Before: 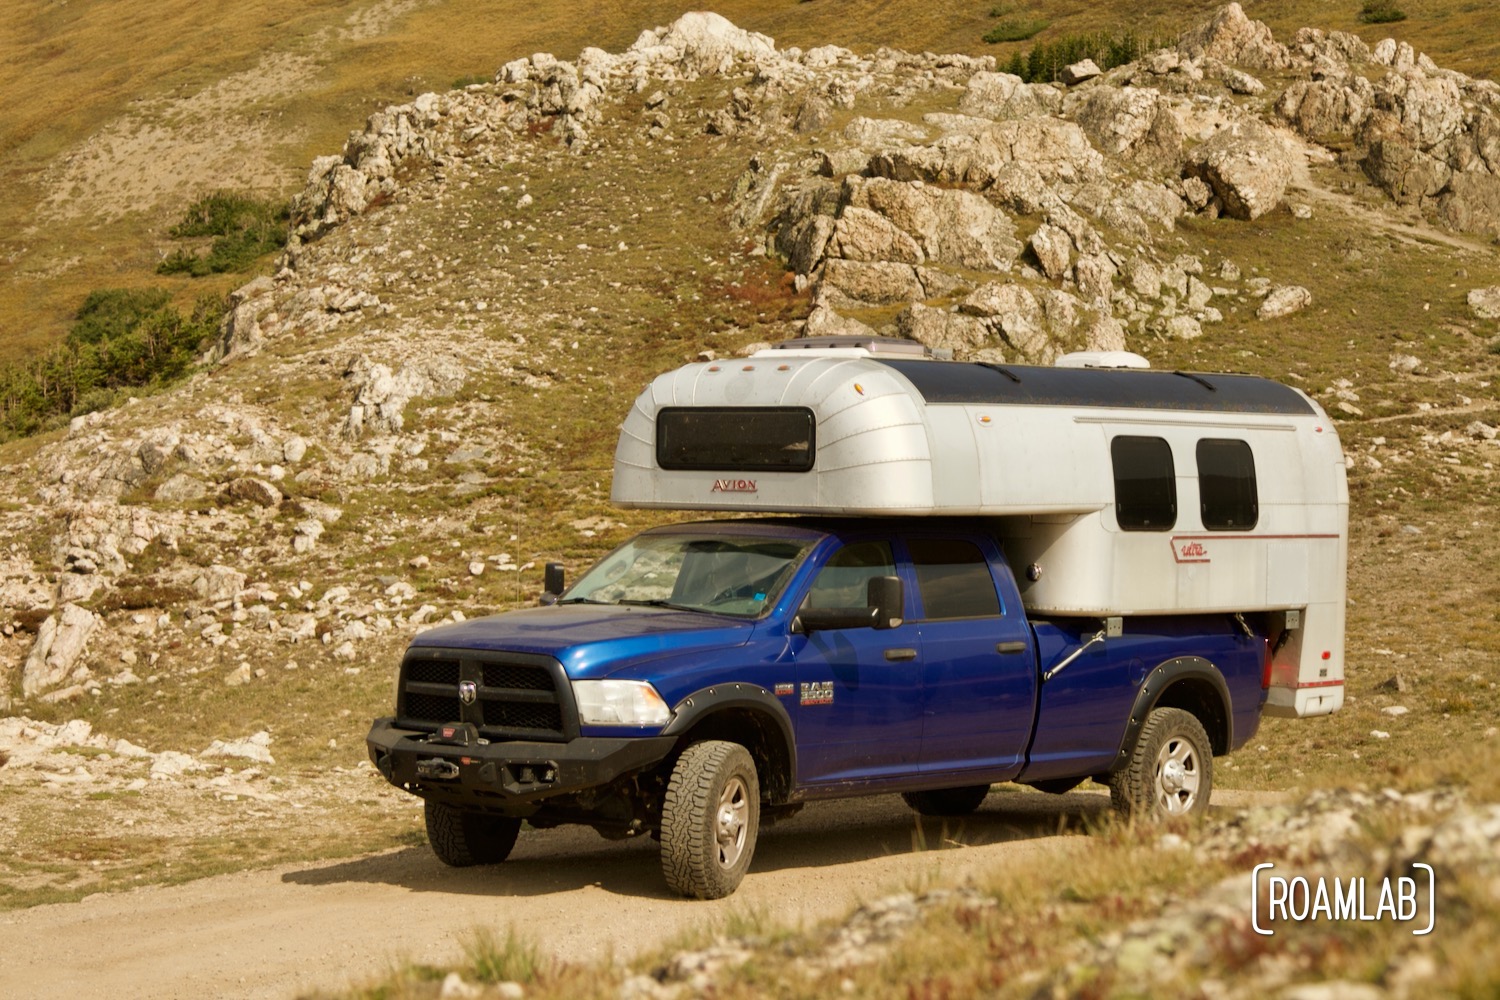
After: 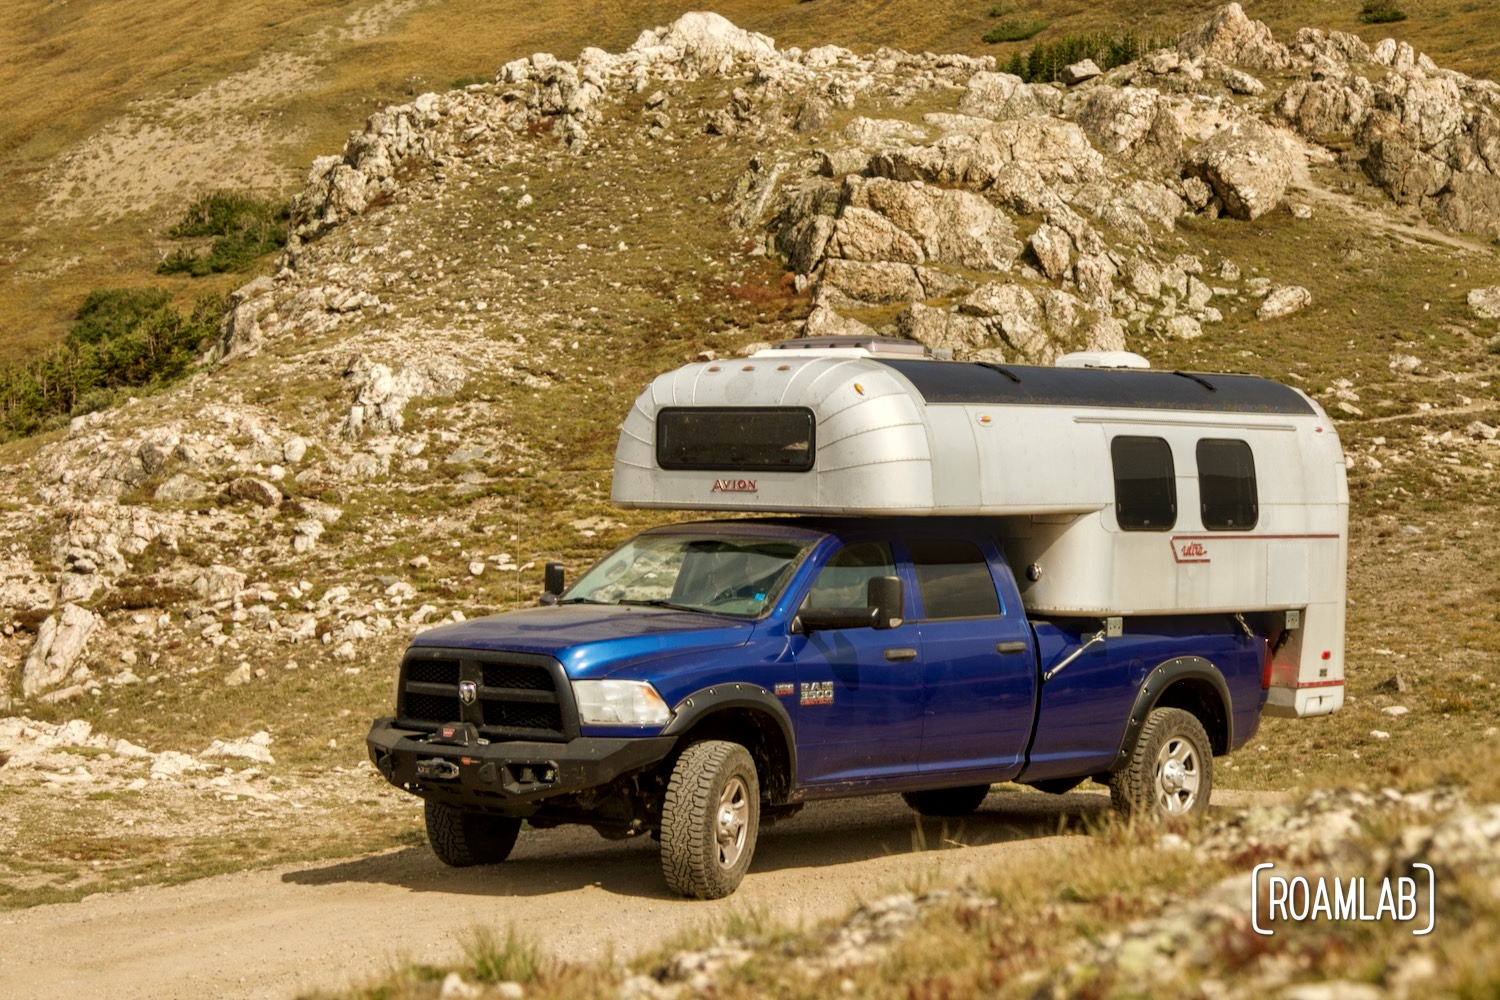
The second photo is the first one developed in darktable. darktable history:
exposure: compensate highlight preservation false
tone equalizer: on, module defaults
local contrast: highlights 55%, shadows 52%, detail 130%, midtone range 0.452
